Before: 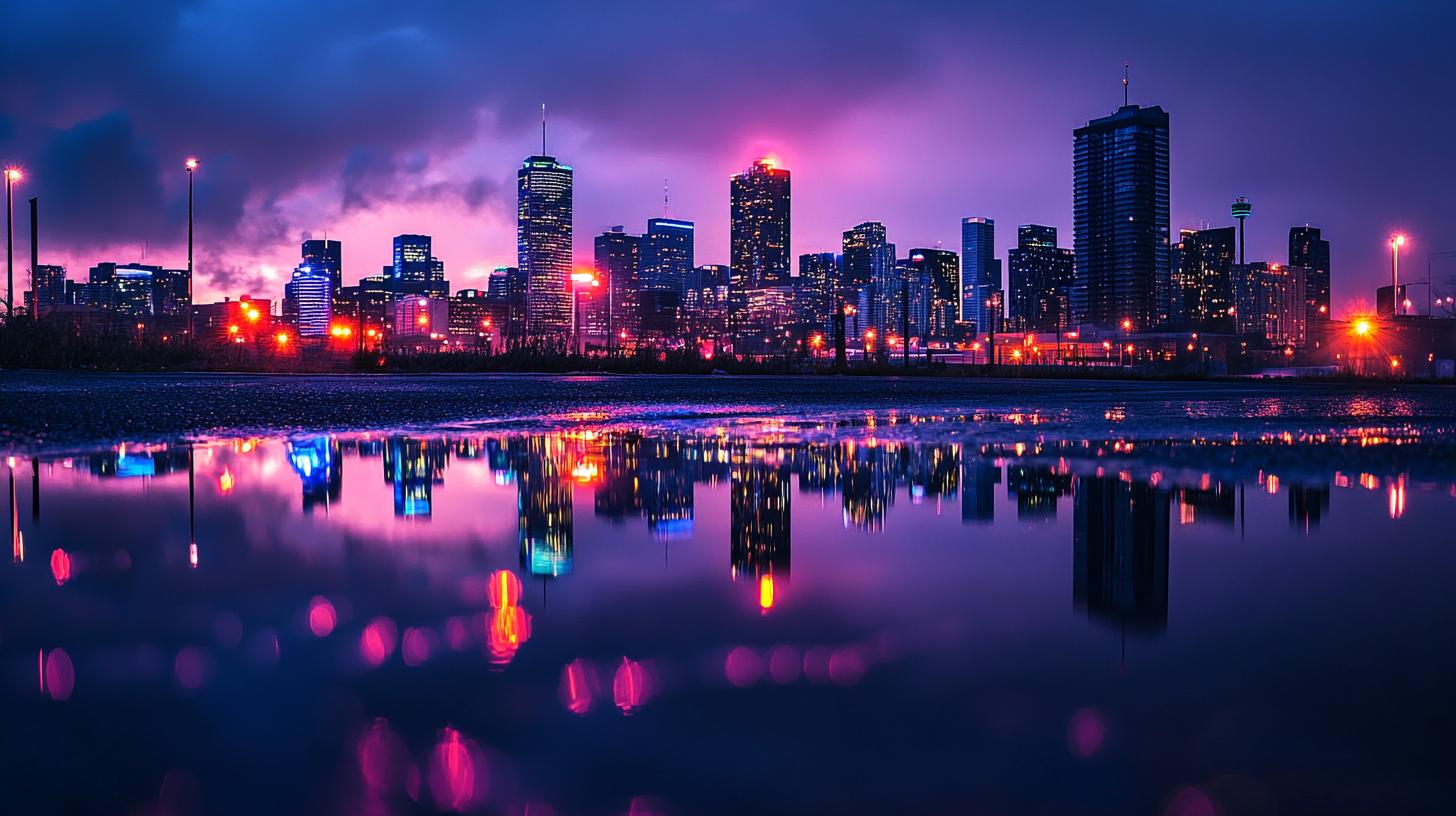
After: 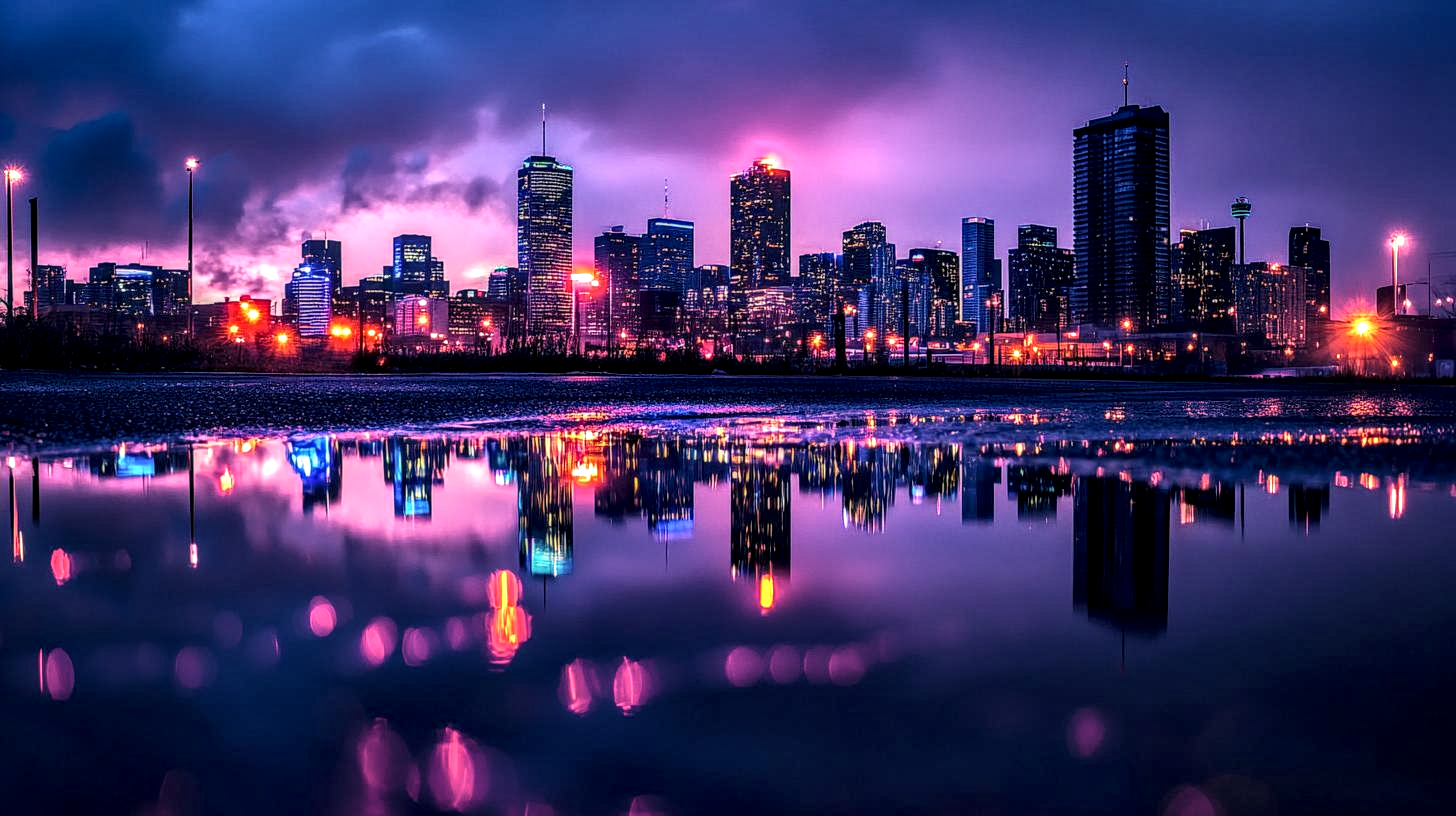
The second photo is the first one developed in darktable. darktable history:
local contrast: highlights 9%, shadows 37%, detail 184%, midtone range 0.47
